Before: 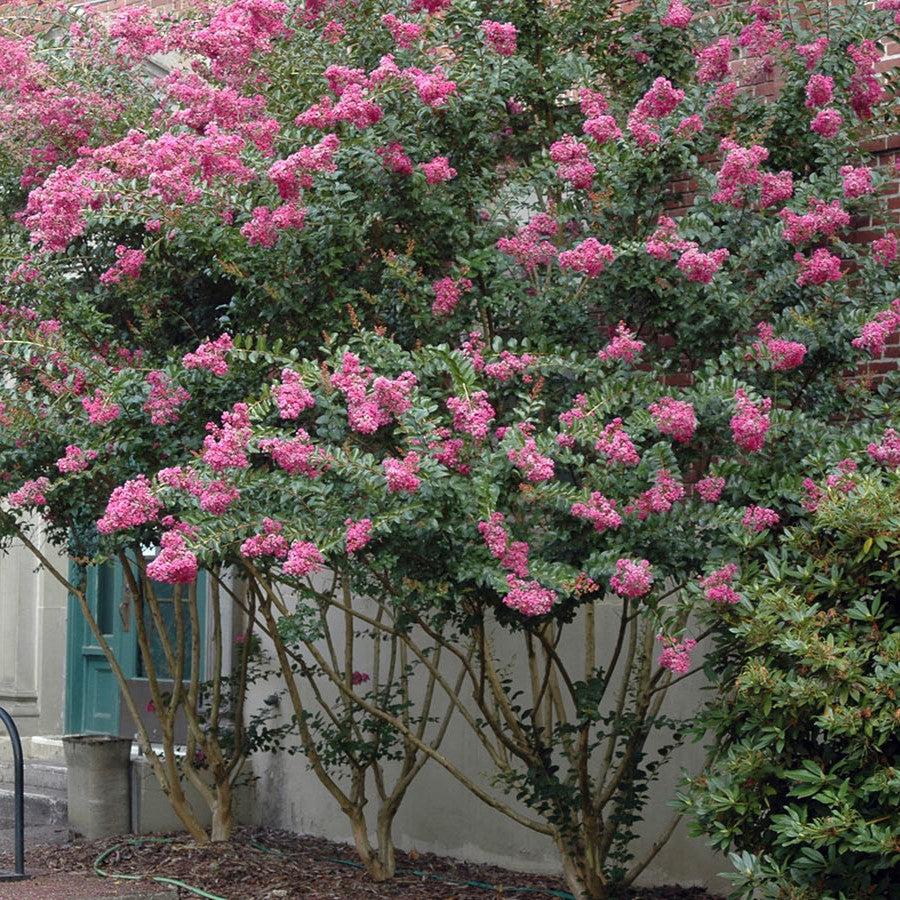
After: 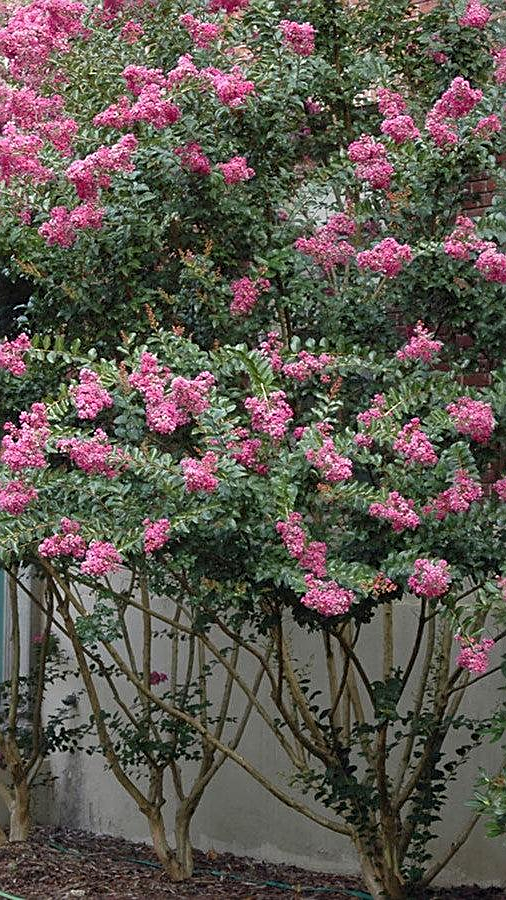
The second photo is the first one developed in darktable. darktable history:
crop and rotate: left 22.516%, right 21.234%
sharpen: on, module defaults
